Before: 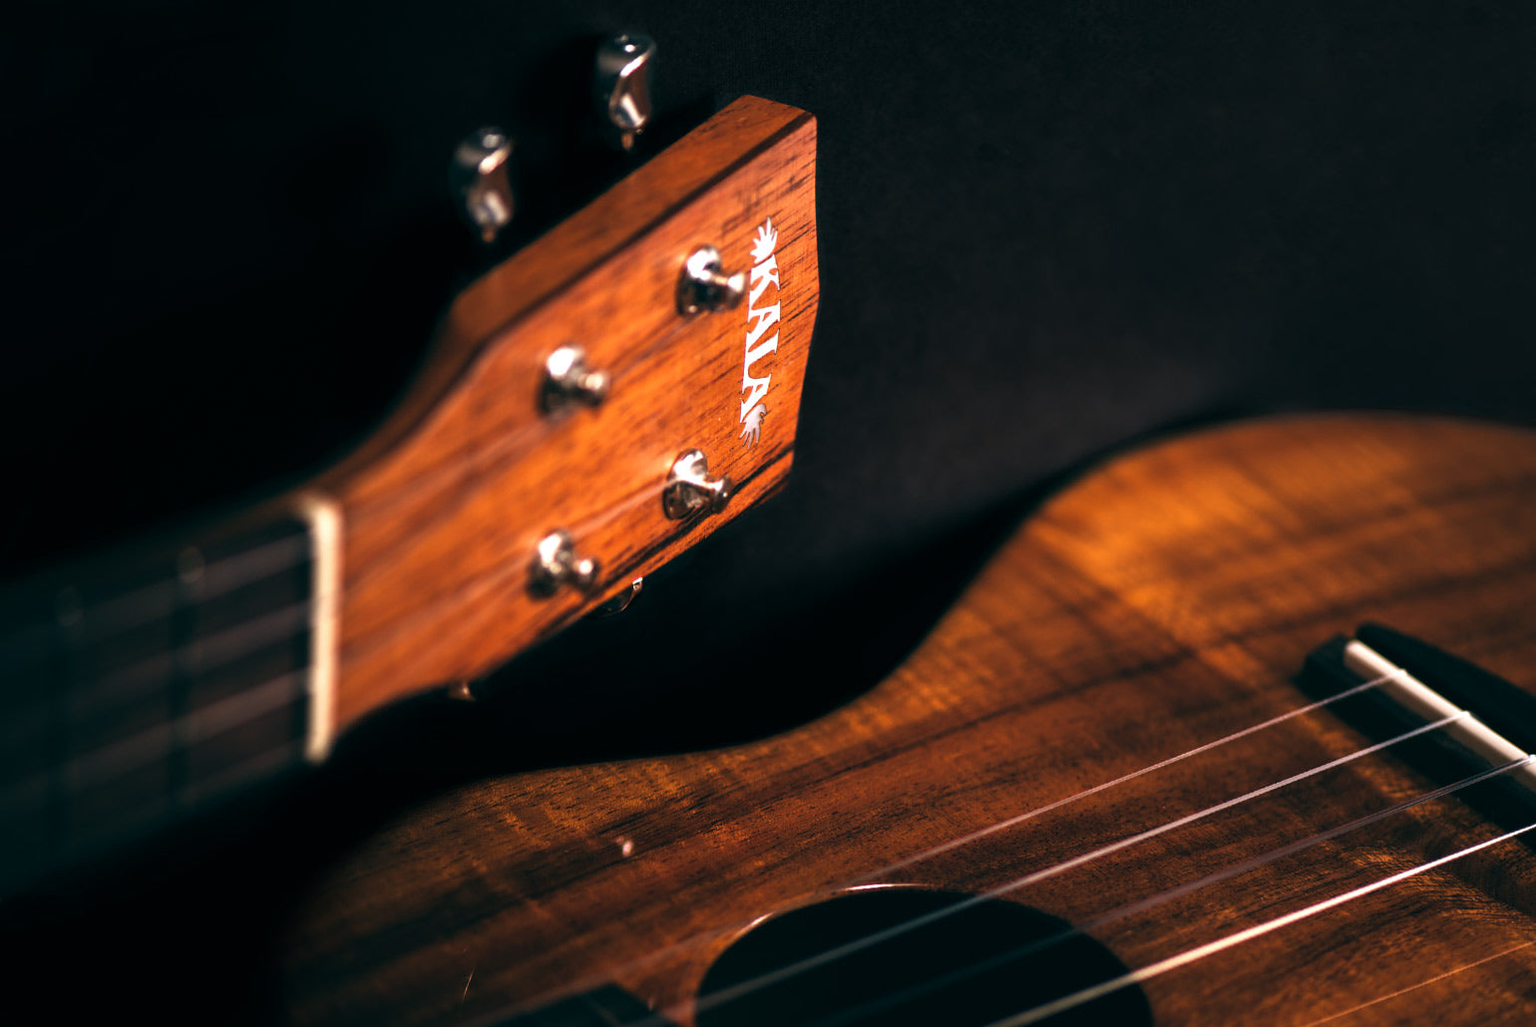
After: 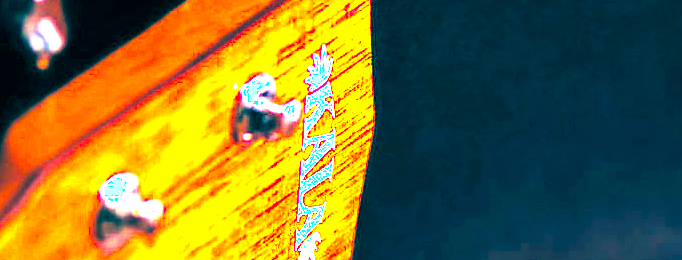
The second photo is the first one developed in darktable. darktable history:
color balance rgb: power › chroma 0.319%, power › hue 22.92°, highlights gain › luminance 10.45%, perceptual saturation grading › global saturation 29.99%, perceptual brilliance grading › global brilliance -4.886%, perceptual brilliance grading › highlights 24.156%, perceptual brilliance grading › mid-tones 6.866%, perceptual brilliance grading › shadows -4.538%, global vibrance 39.545%
sharpen: radius 1.583, amount 0.358, threshold 1.164
crop: left 29.077%, top 16.815%, right 26.634%, bottom 57.859%
exposure: black level correction 0, exposure 1.551 EV, compensate highlight preservation false
color calibration: output R [1.422, -0.35, -0.252, 0], output G [-0.238, 1.259, -0.084, 0], output B [-0.081, -0.196, 1.58, 0], output brightness [0.49, 0.671, -0.57, 0], illuminant Planckian (black body), adaptation linear Bradford (ICC v4), x 0.364, y 0.367, temperature 4418.37 K
